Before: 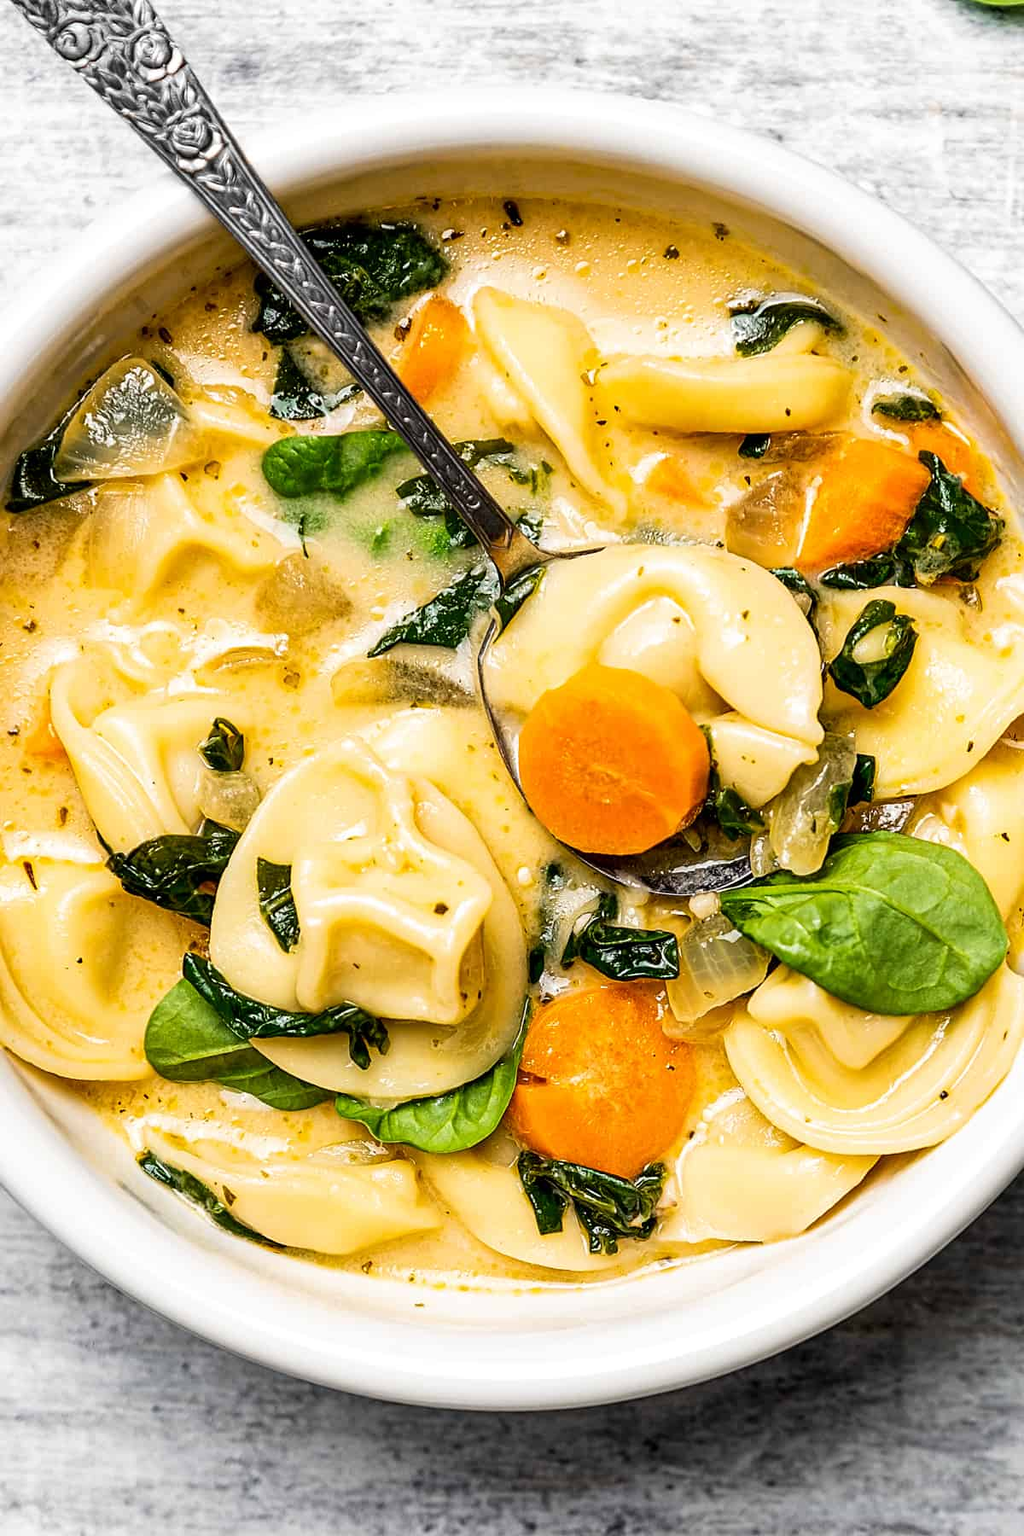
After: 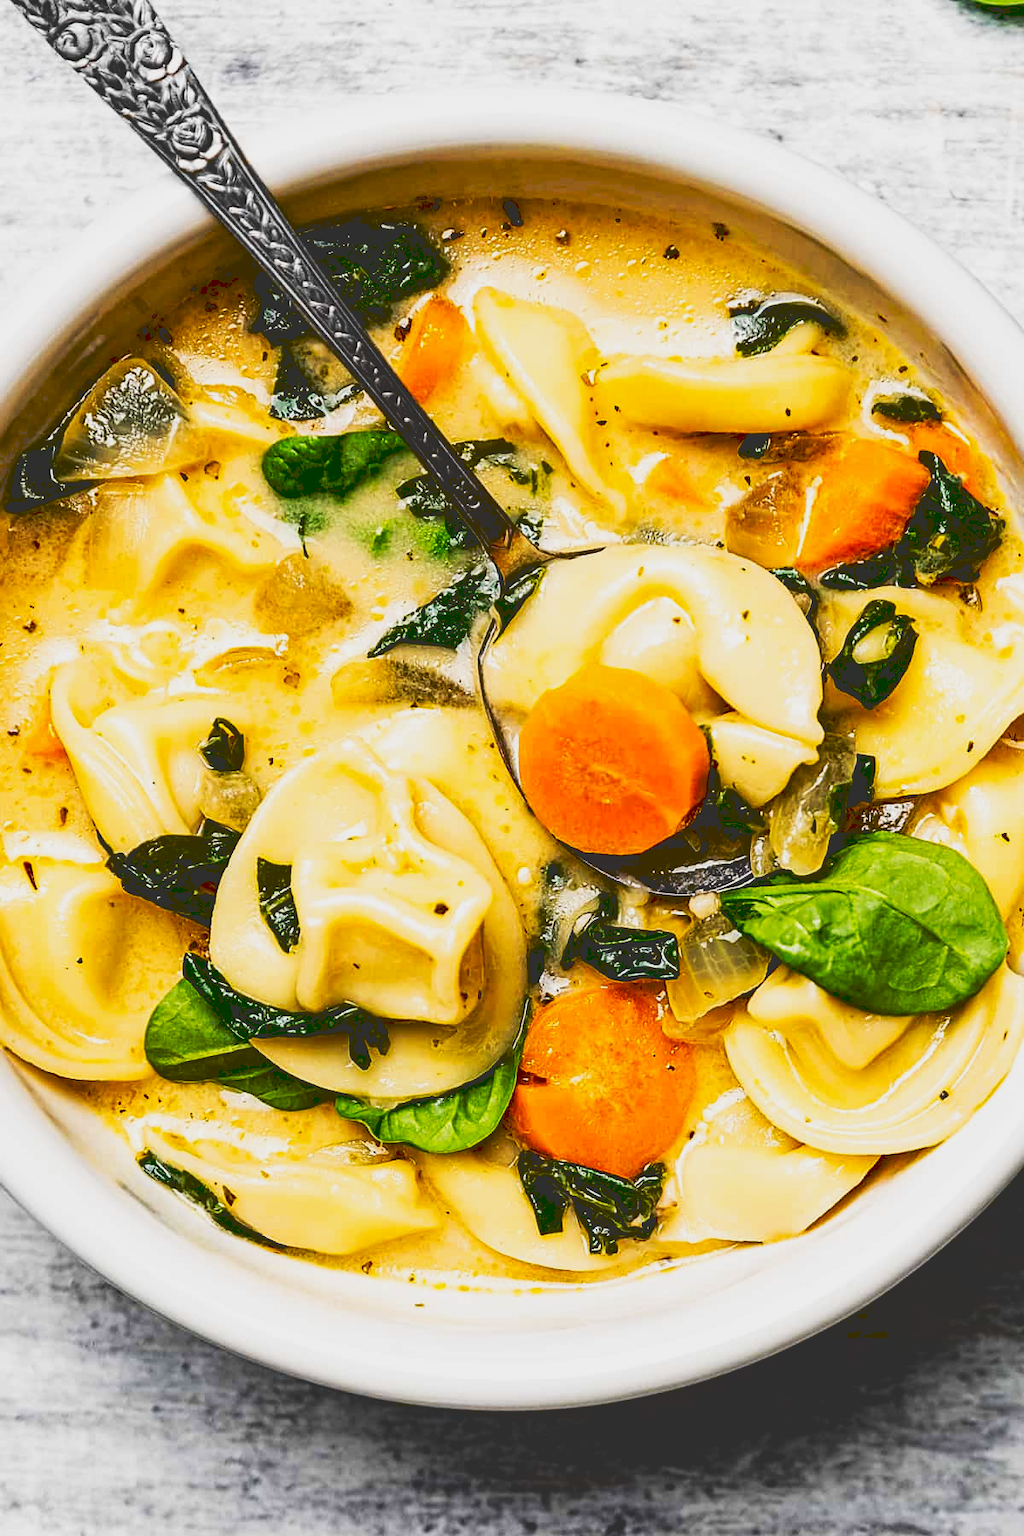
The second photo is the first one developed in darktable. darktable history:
exposure: black level correction 0.046, exposure -0.228 EV, compensate highlight preservation false
contrast brightness saturation: contrast -0.1, saturation -0.1
tone curve: curves: ch0 [(0, 0) (0.003, 0.183) (0.011, 0.183) (0.025, 0.184) (0.044, 0.188) (0.069, 0.197) (0.1, 0.204) (0.136, 0.212) (0.177, 0.226) (0.224, 0.24) (0.277, 0.273) (0.335, 0.322) (0.399, 0.388) (0.468, 0.468) (0.543, 0.579) (0.623, 0.686) (0.709, 0.792) (0.801, 0.877) (0.898, 0.939) (1, 1)], preserve colors none
